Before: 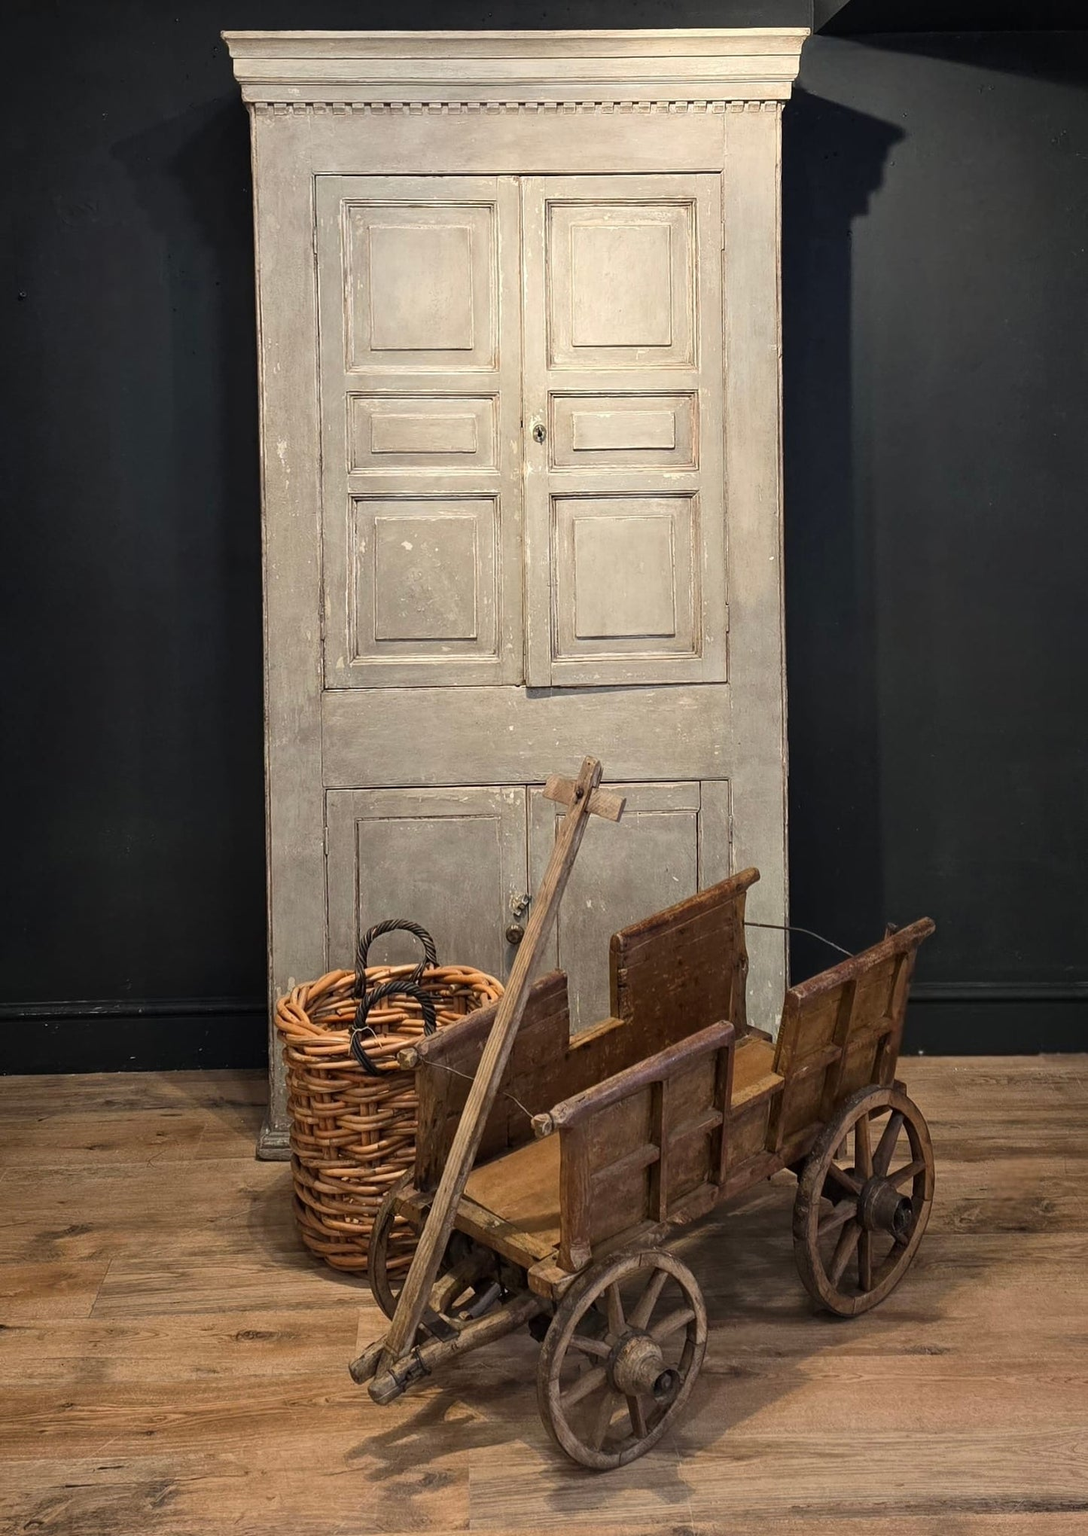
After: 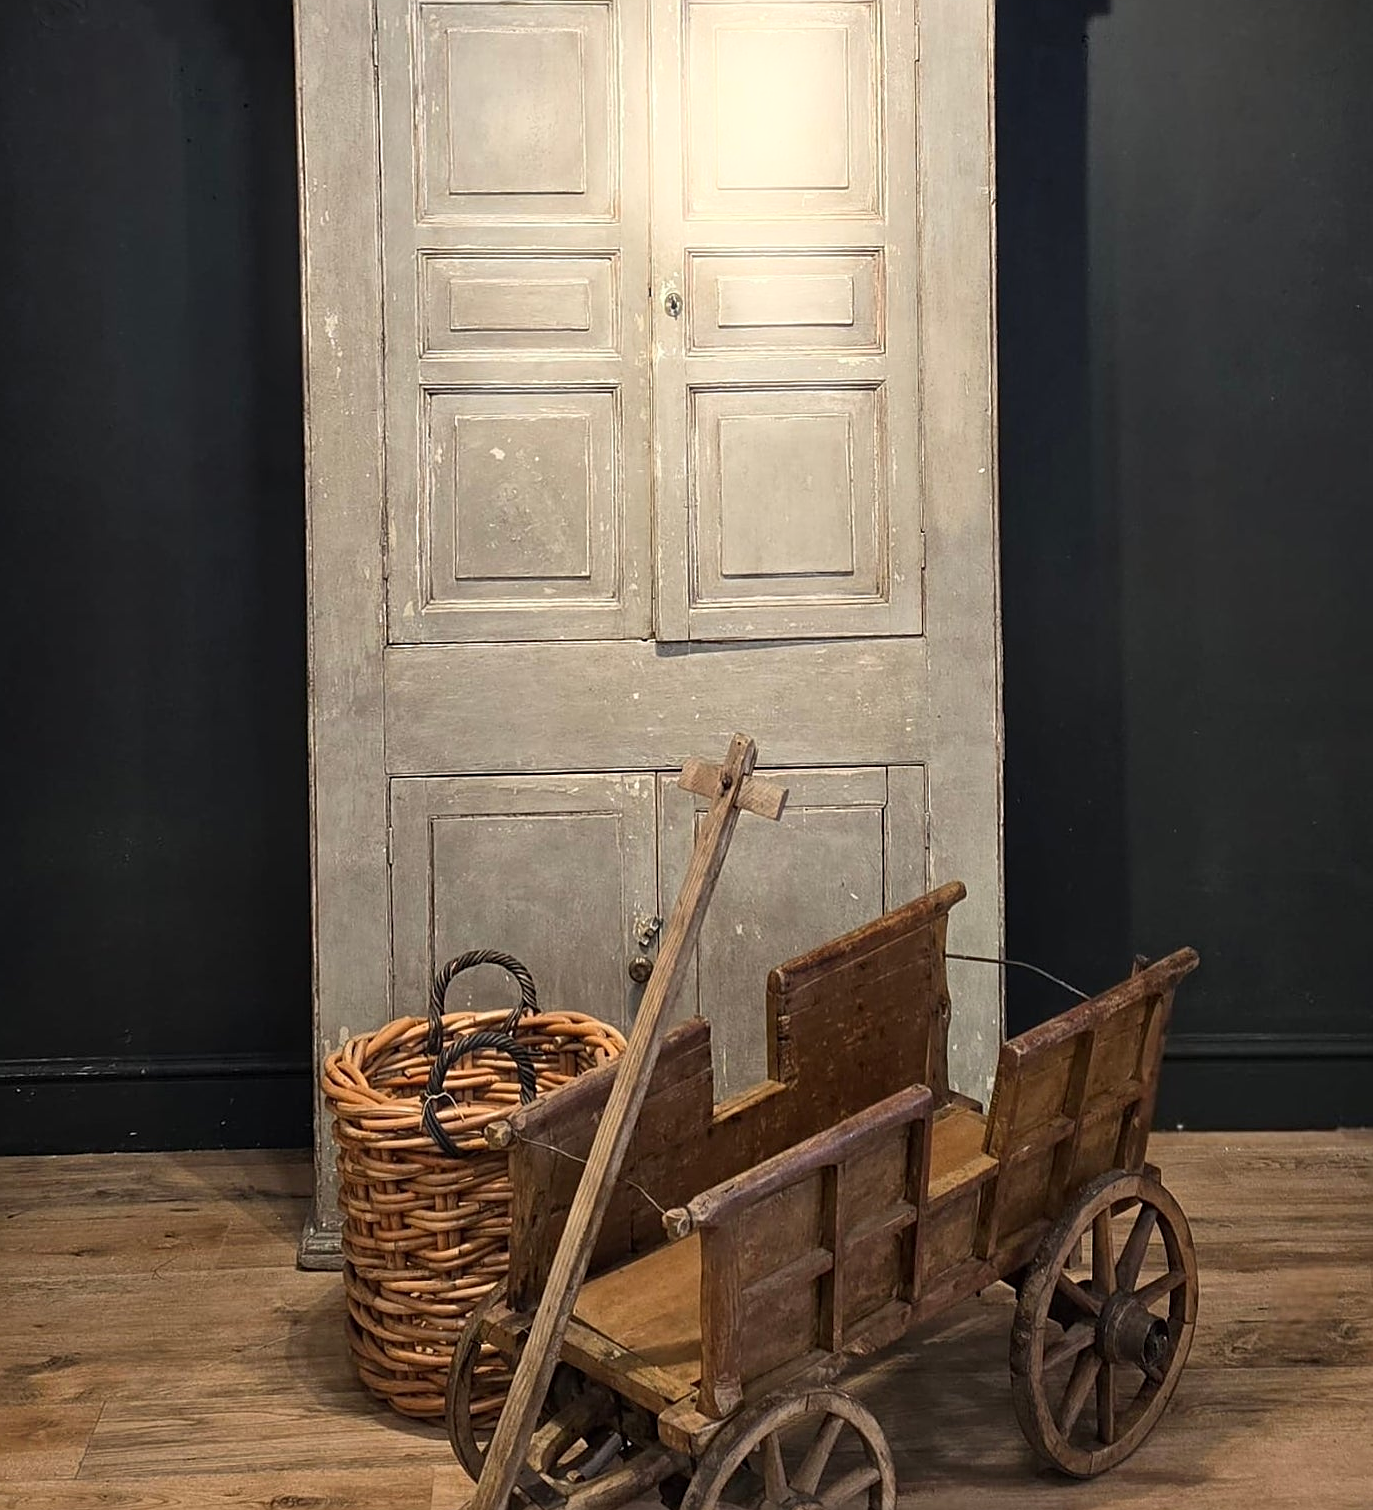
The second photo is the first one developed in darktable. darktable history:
crop and rotate: left 2.991%, top 13.302%, right 1.981%, bottom 12.636%
bloom: size 5%, threshold 95%, strength 15%
sharpen: on, module defaults
